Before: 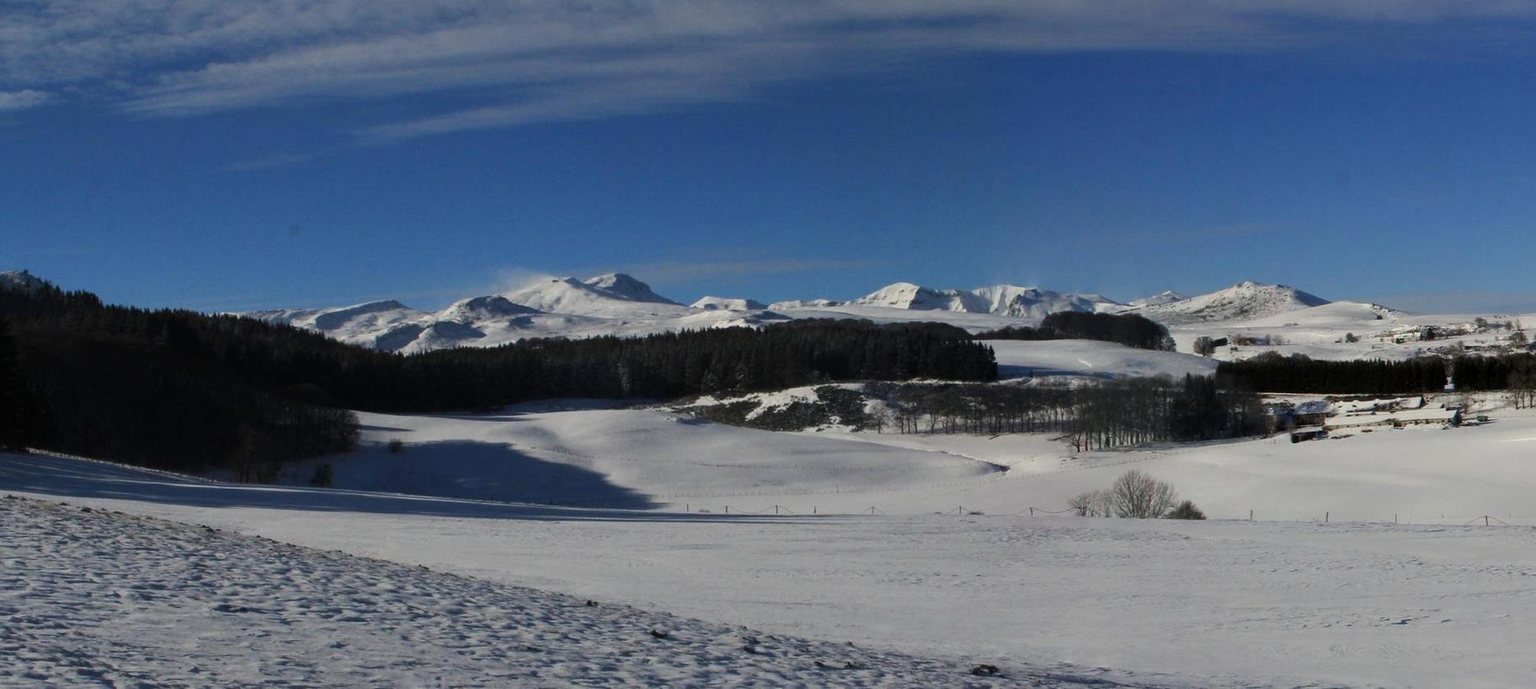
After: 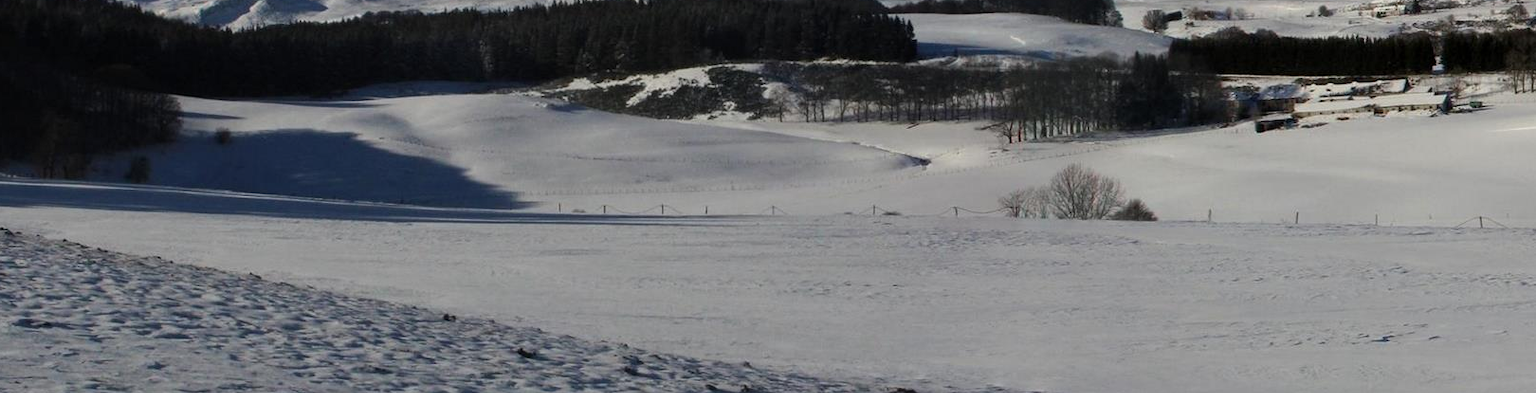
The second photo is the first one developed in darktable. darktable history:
crop and rotate: left 13.241%, top 47.692%, bottom 2.746%
base curve: curves: ch0 [(0, 0) (0.472, 0.455) (1, 1)], preserve colors none
